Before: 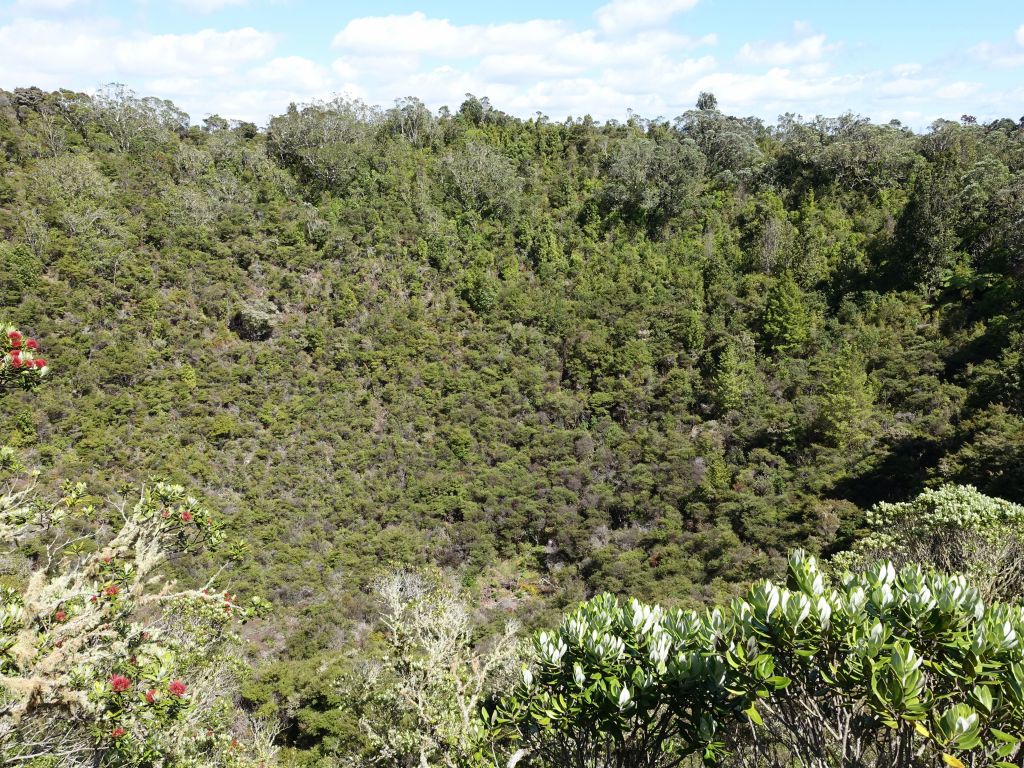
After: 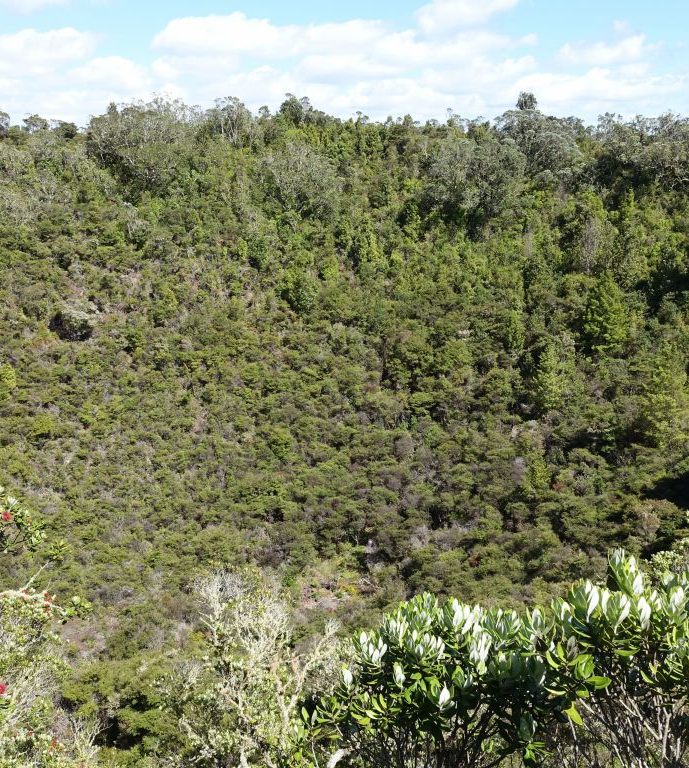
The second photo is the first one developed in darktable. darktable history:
crop and rotate: left 17.61%, right 15.089%
